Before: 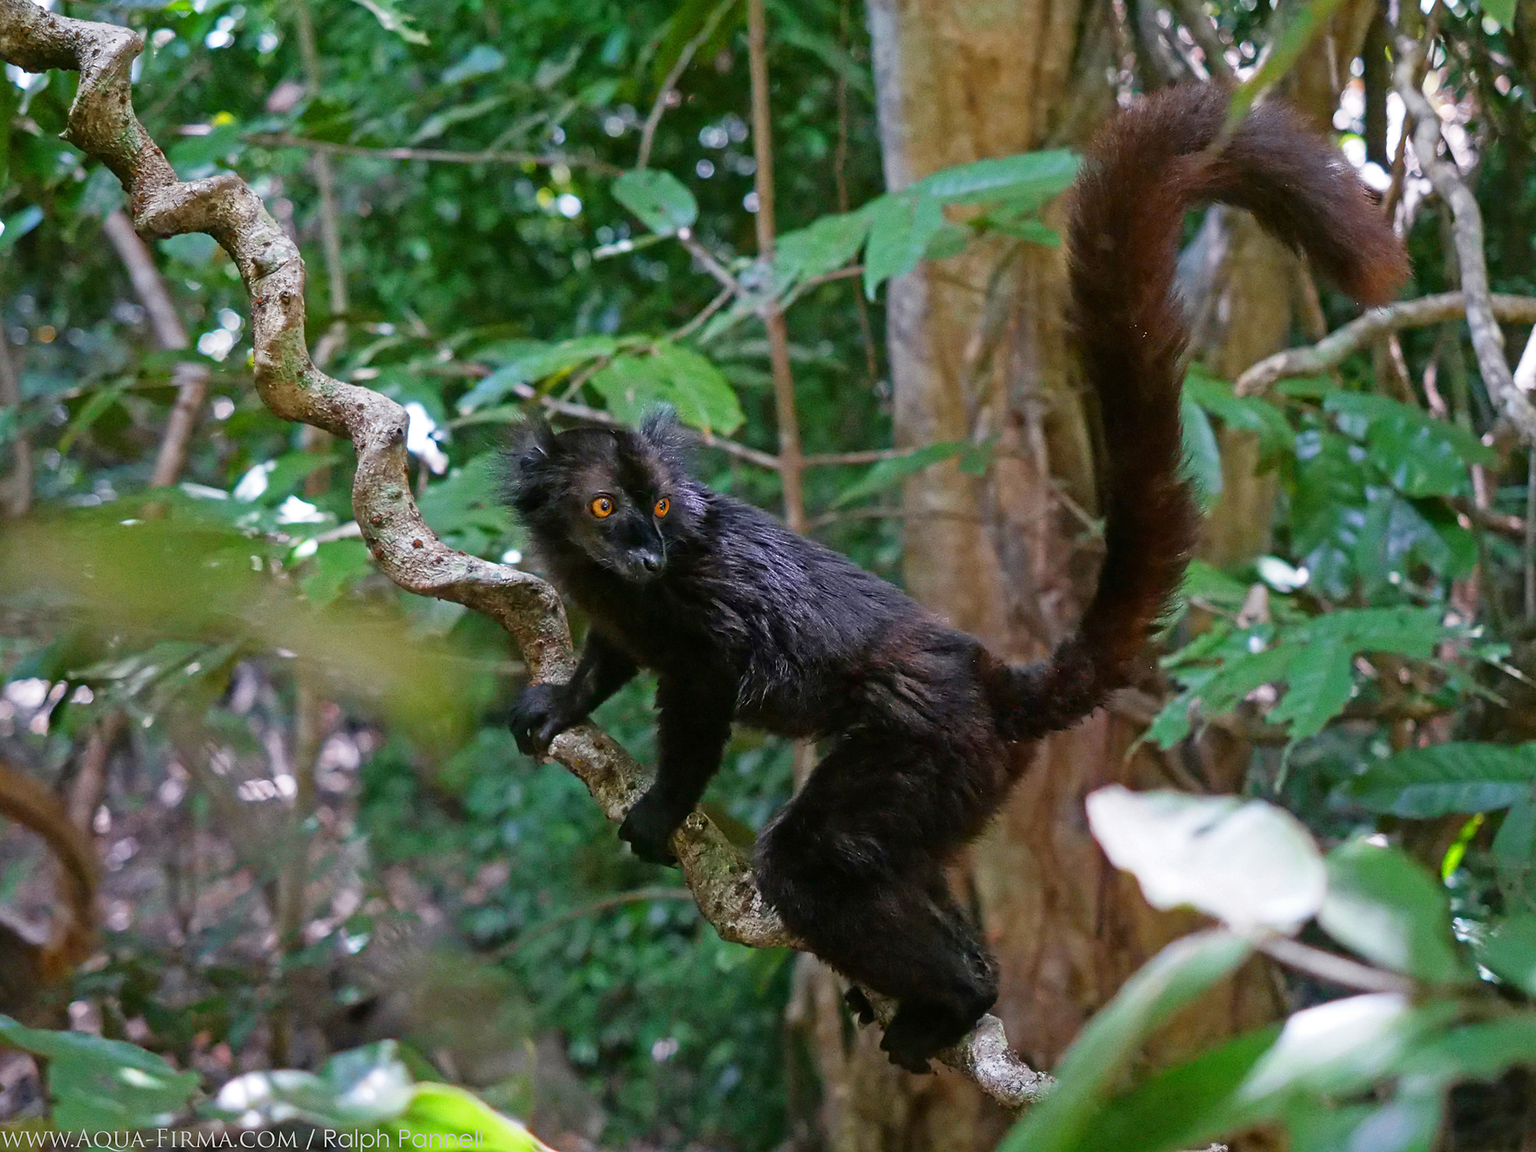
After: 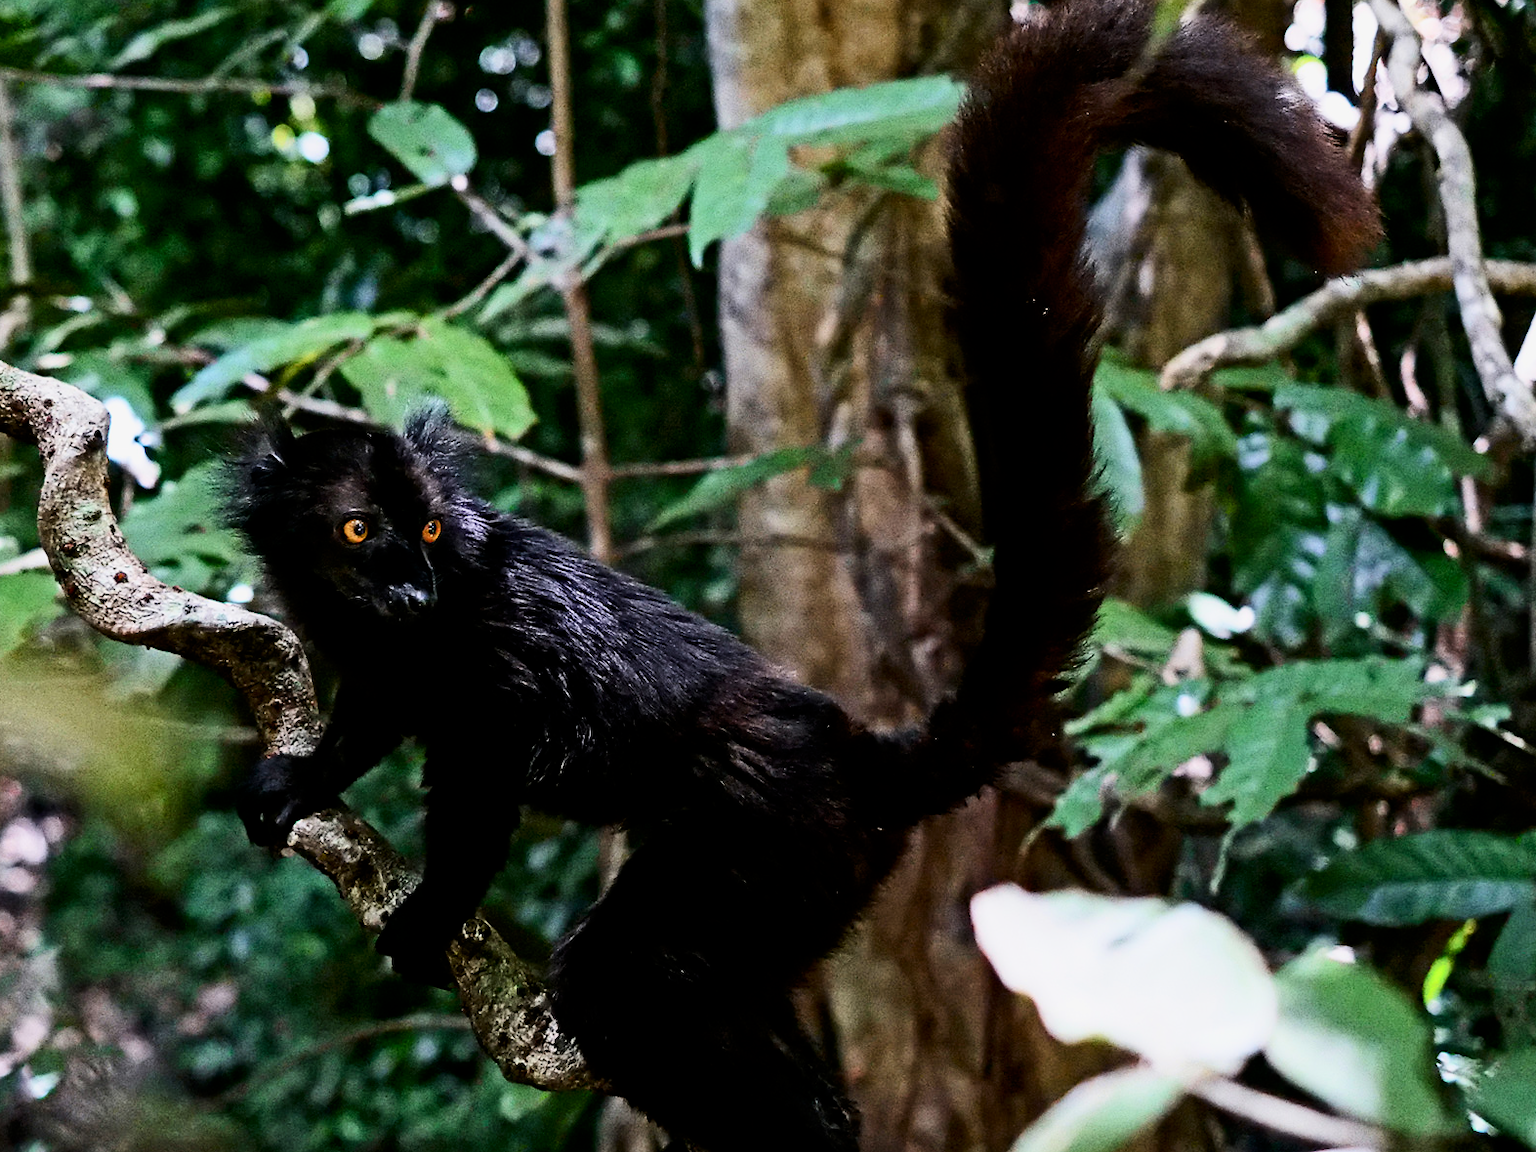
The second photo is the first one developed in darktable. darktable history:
crop and rotate: left 21.005%, top 7.815%, right 0.341%, bottom 13.513%
filmic rgb: black relative exposure -5 EV, white relative exposure 3.98 EV, hardness 2.88, contrast 1.514
contrast brightness saturation: contrast 0.284
